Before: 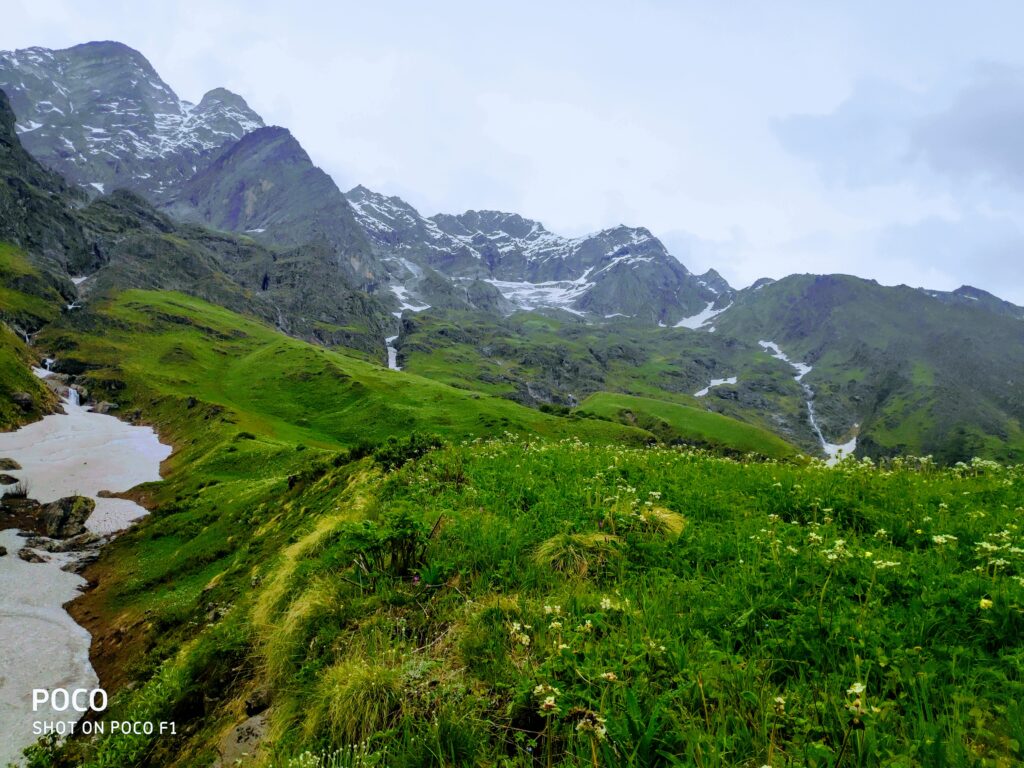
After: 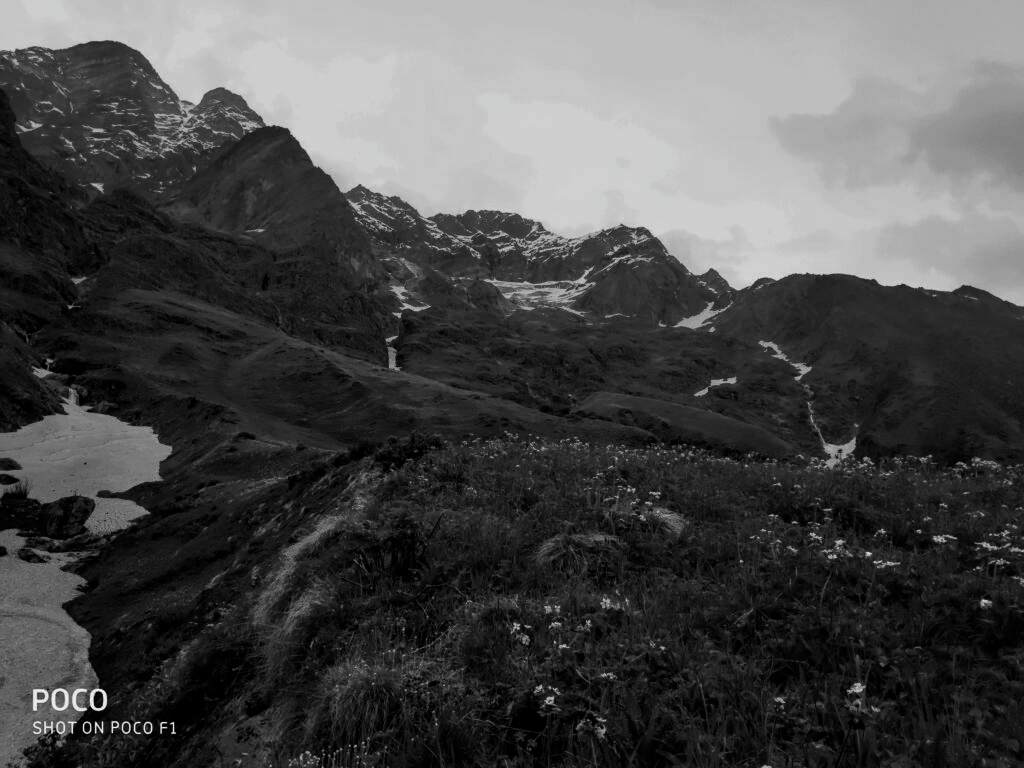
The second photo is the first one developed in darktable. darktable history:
contrast brightness saturation: contrast -0.039, brightness -0.595, saturation -0.997
